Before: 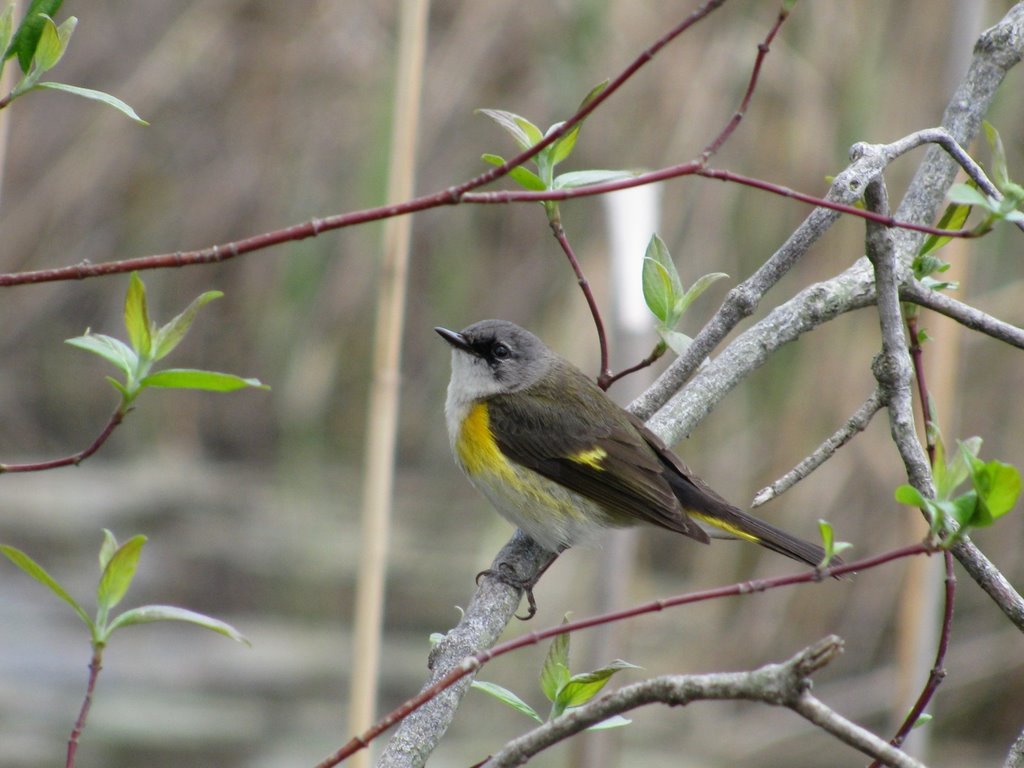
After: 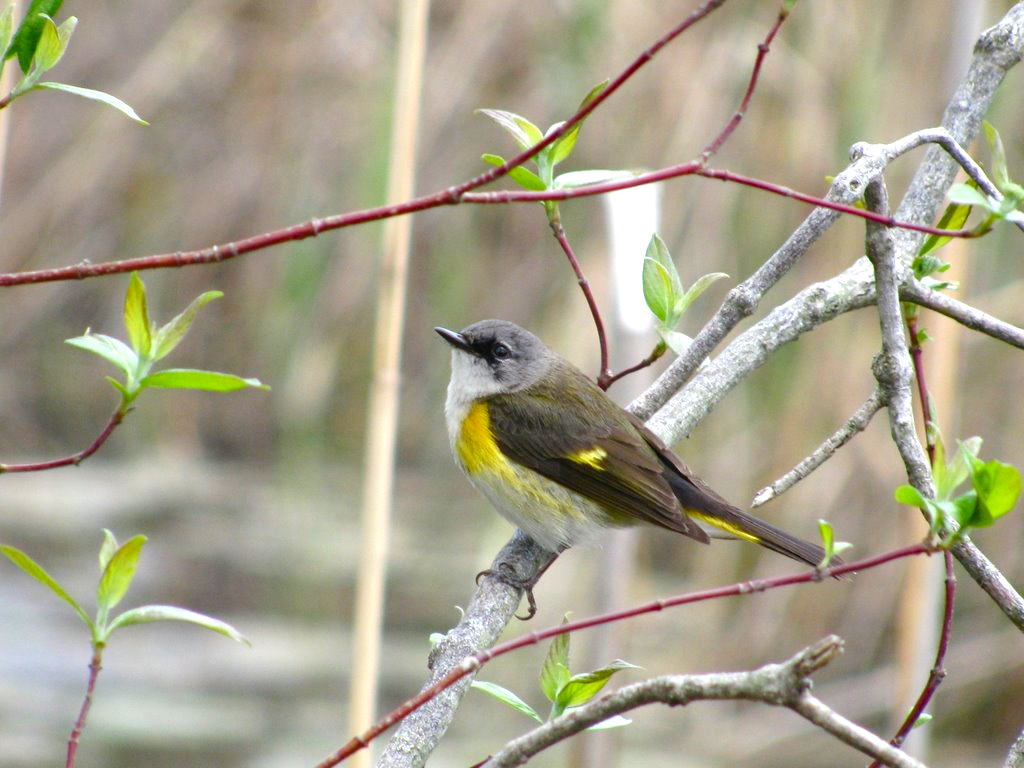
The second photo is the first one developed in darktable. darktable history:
exposure: black level correction 0, exposure 0.698 EV, compensate exposure bias true, compensate highlight preservation false
color balance rgb: perceptual saturation grading › global saturation 20%, perceptual saturation grading › highlights -25.532%, perceptual saturation grading › shadows 49.89%, global vibrance 20%
